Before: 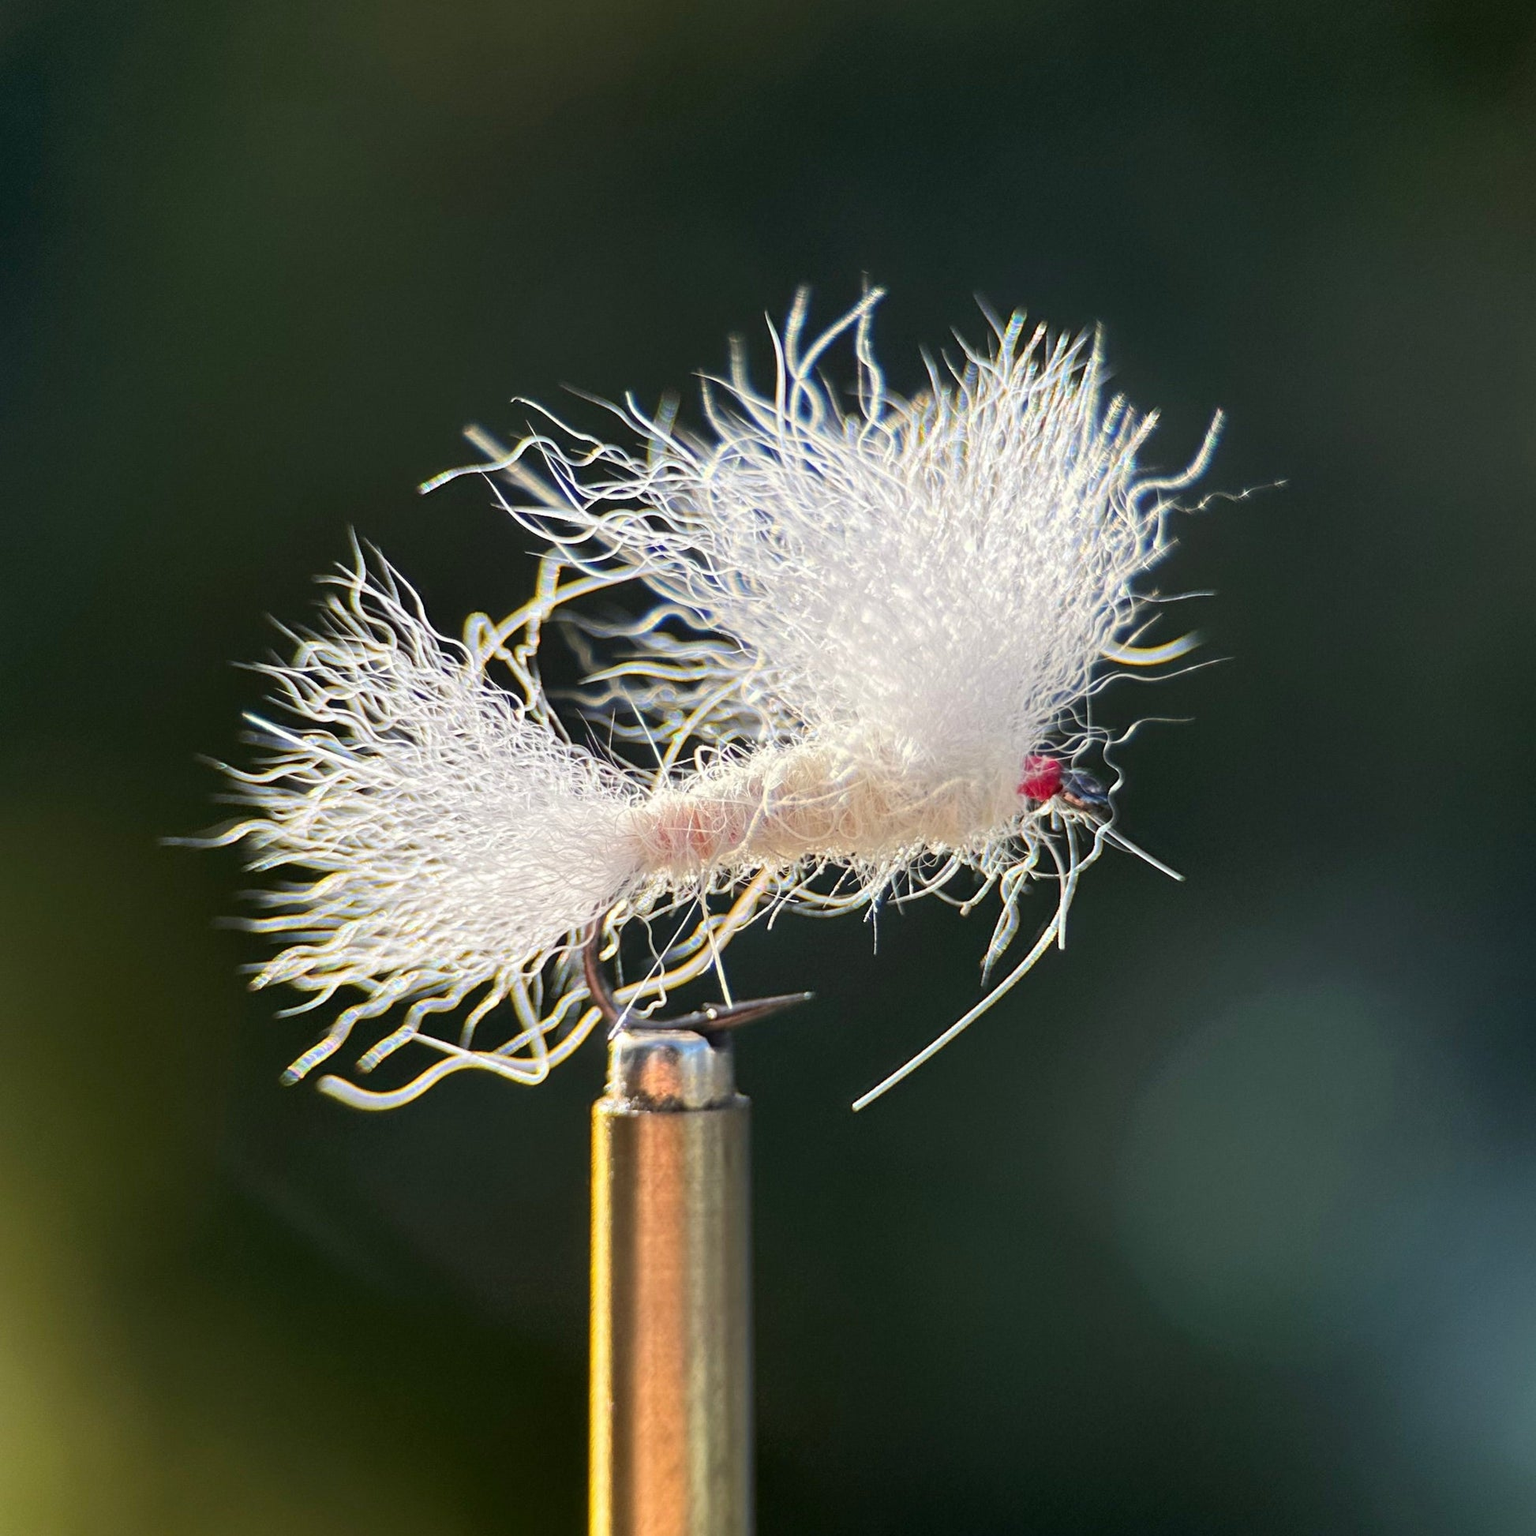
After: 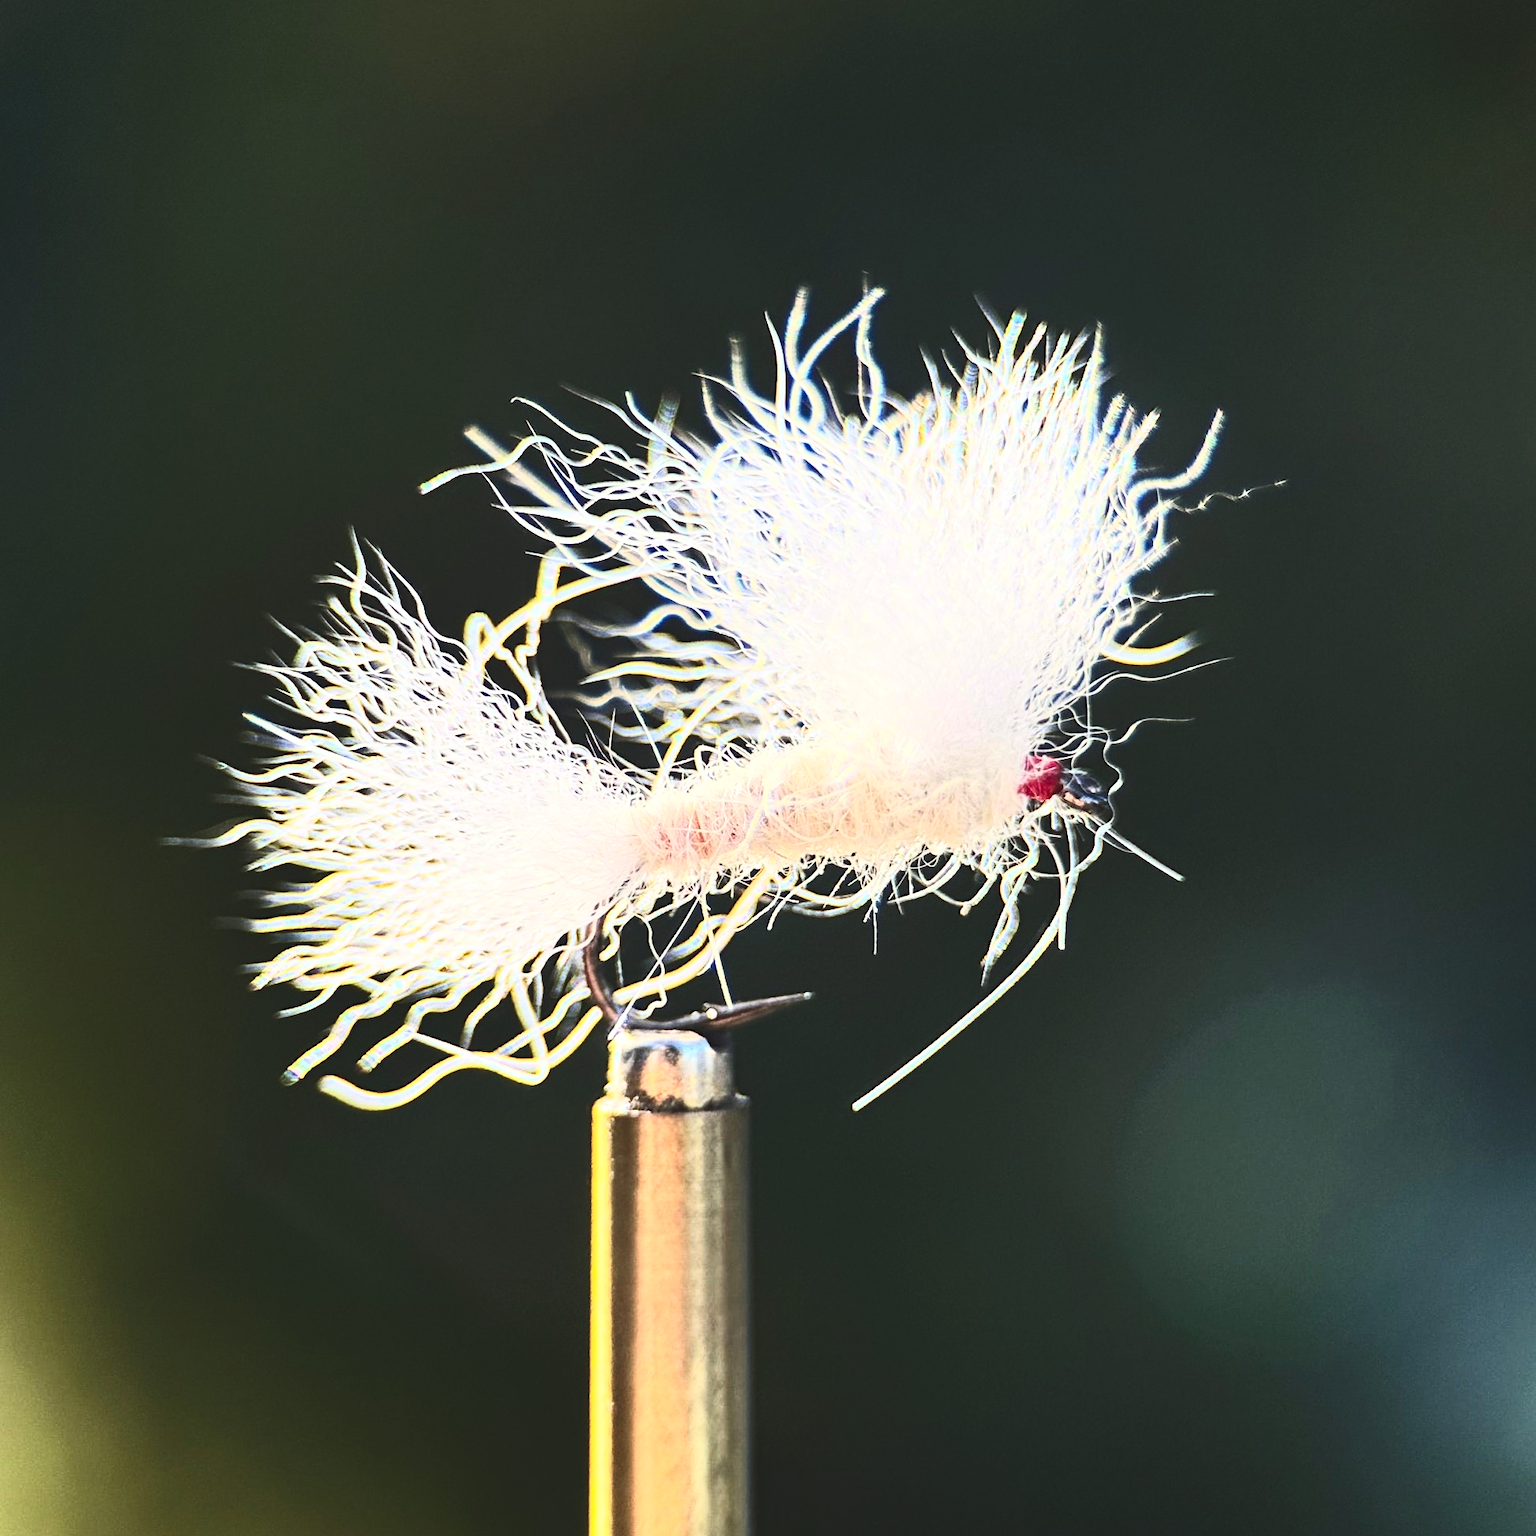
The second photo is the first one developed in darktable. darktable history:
haze removal: compatibility mode true, adaptive false
sharpen: amount 0.217
contrast brightness saturation: contrast 0.62, brightness 0.328, saturation 0.136
exposure: black level correction -0.022, exposure -0.035 EV, compensate exposure bias true, compensate highlight preservation false
